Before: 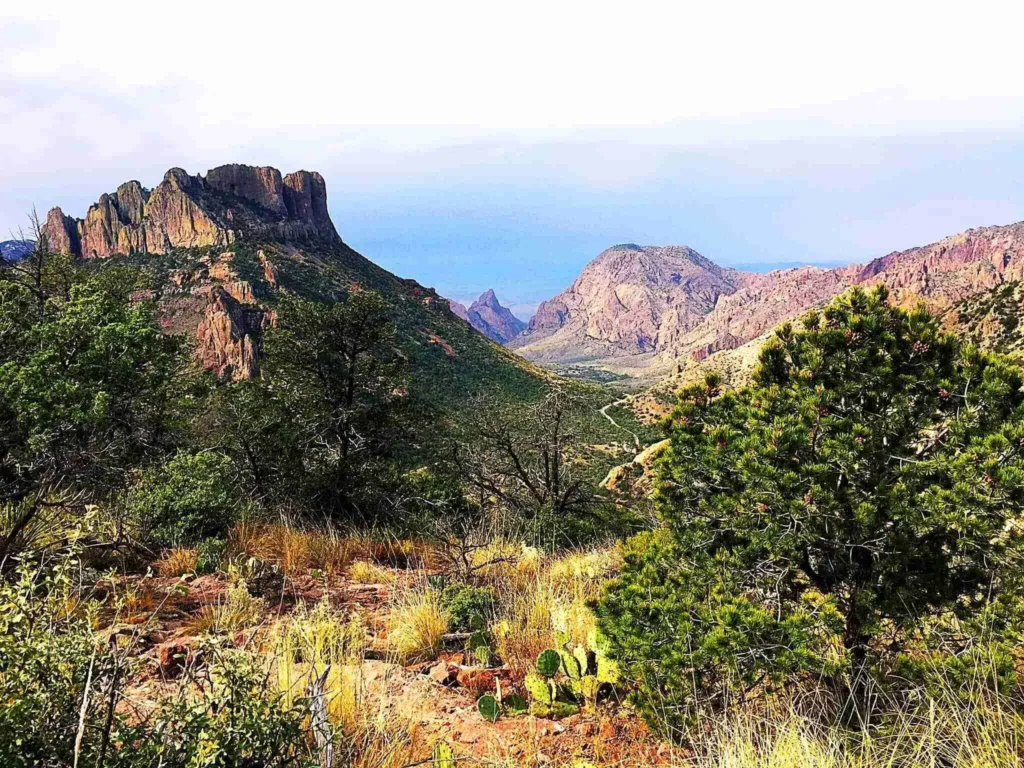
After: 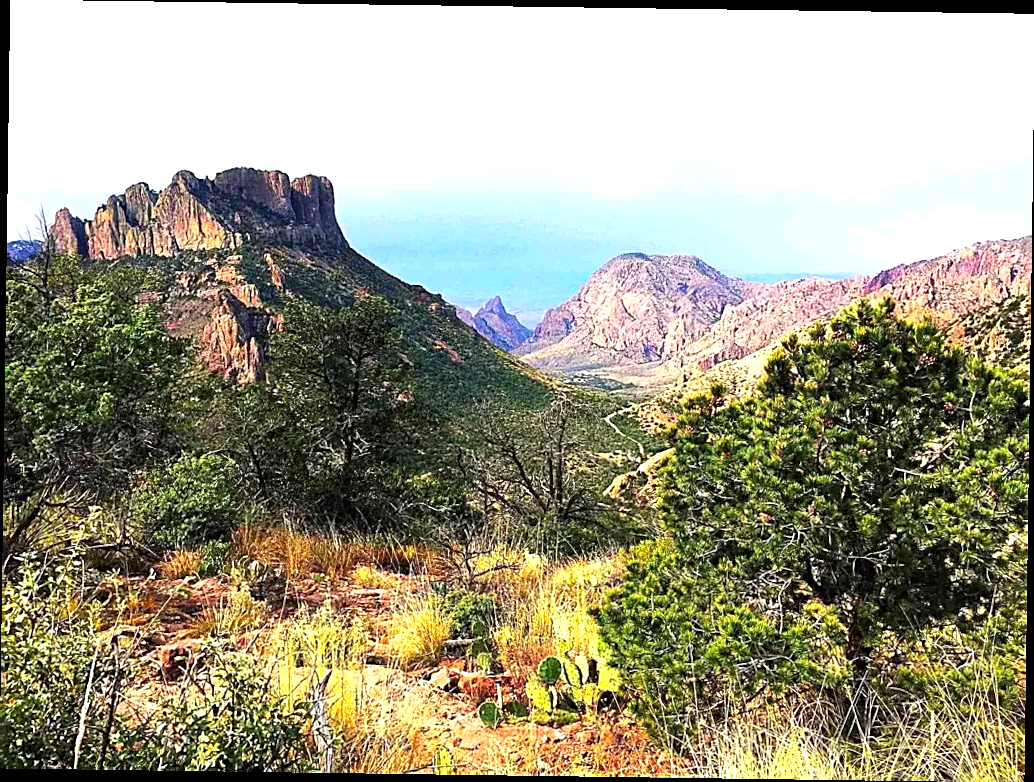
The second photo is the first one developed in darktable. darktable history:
sharpen: amount 0.575
rotate and perspective: rotation 0.8°, automatic cropping off
shadows and highlights: radius 121.13, shadows 21.4, white point adjustment -9.72, highlights -14.39, soften with gaussian
exposure: black level correction 0, exposure 0.9 EV, compensate exposure bias true, compensate highlight preservation false
